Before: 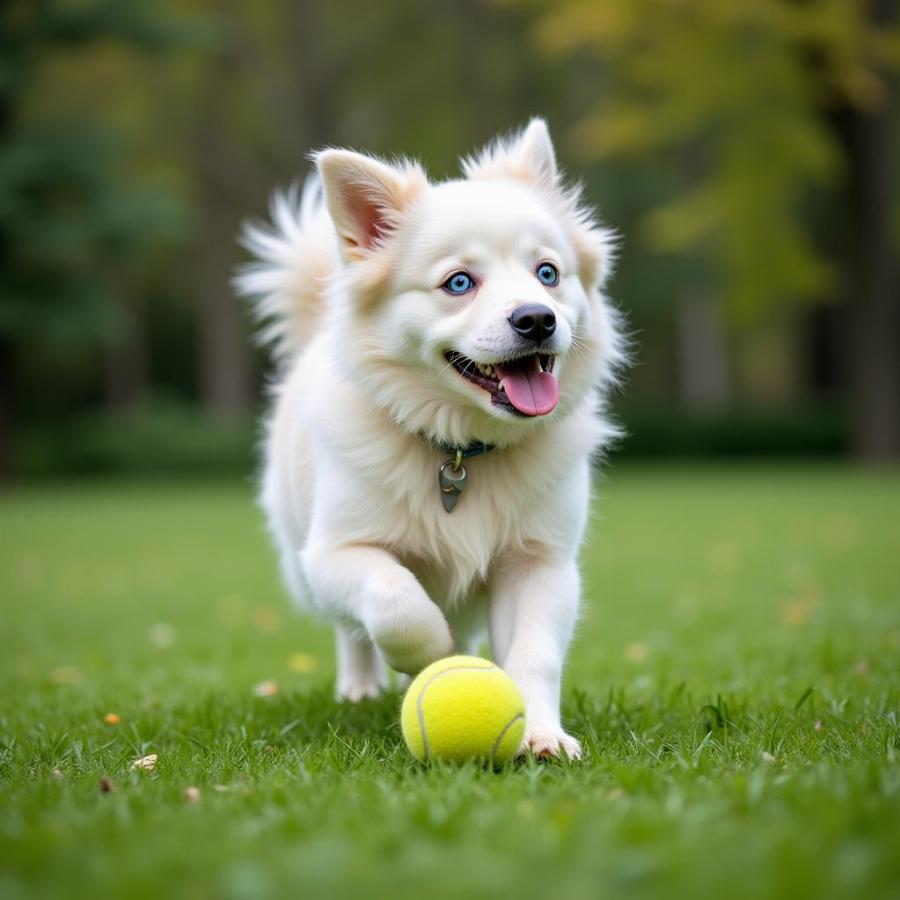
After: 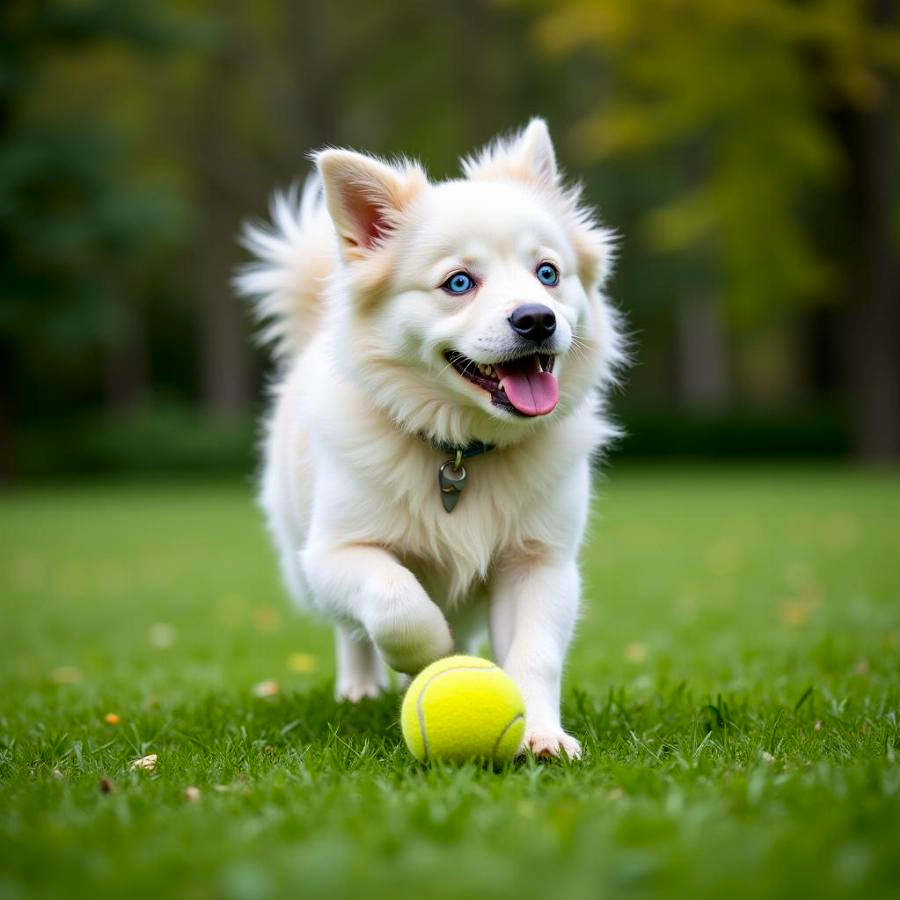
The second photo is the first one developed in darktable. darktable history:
contrast brightness saturation: contrast 0.125, brightness -0.054, saturation 0.151
